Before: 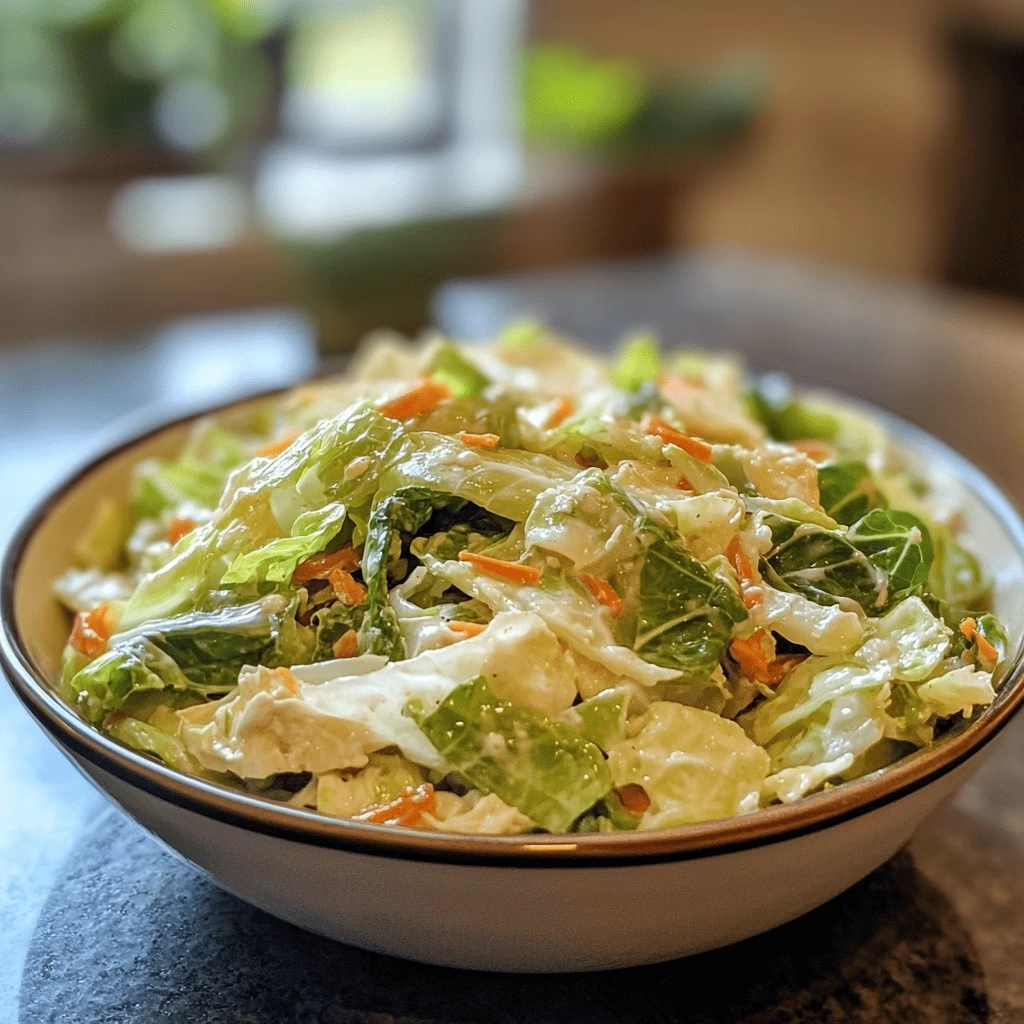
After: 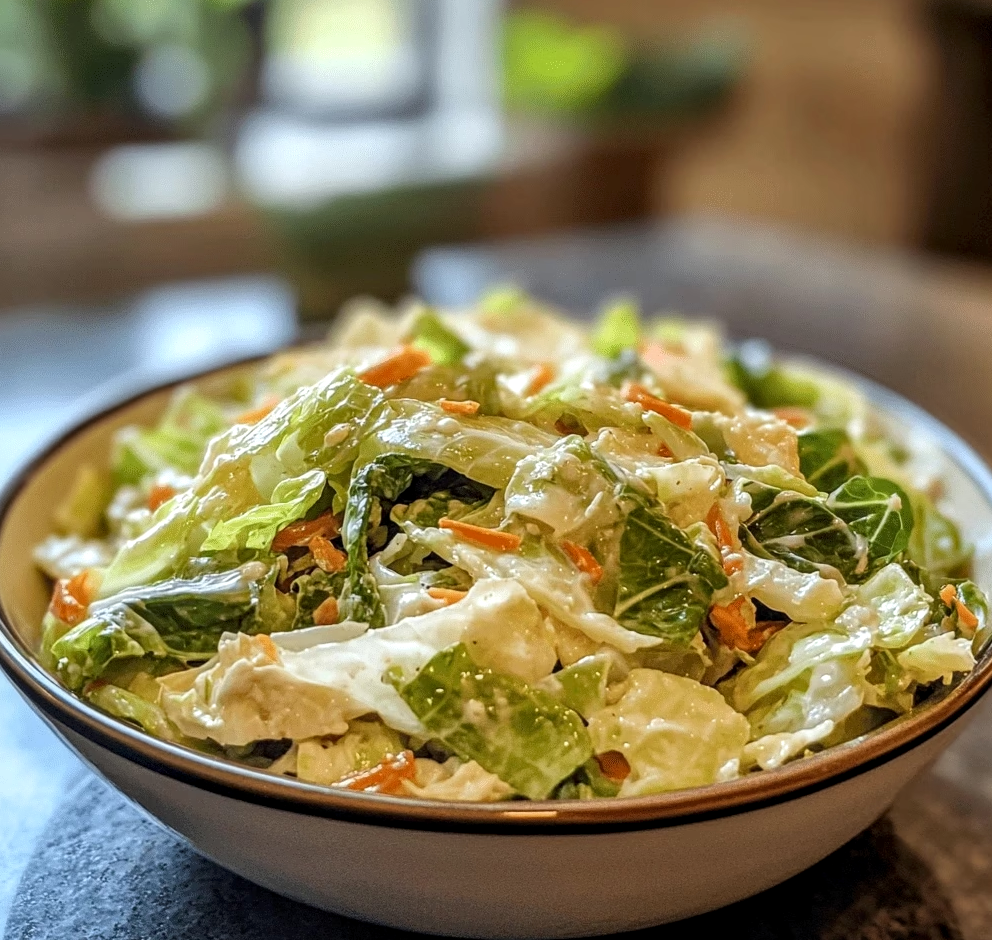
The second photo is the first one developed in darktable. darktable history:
contrast brightness saturation: contrast 0.08, saturation 0.02
local contrast: on, module defaults
crop: left 1.964%, top 3.251%, right 1.122%, bottom 4.933%
